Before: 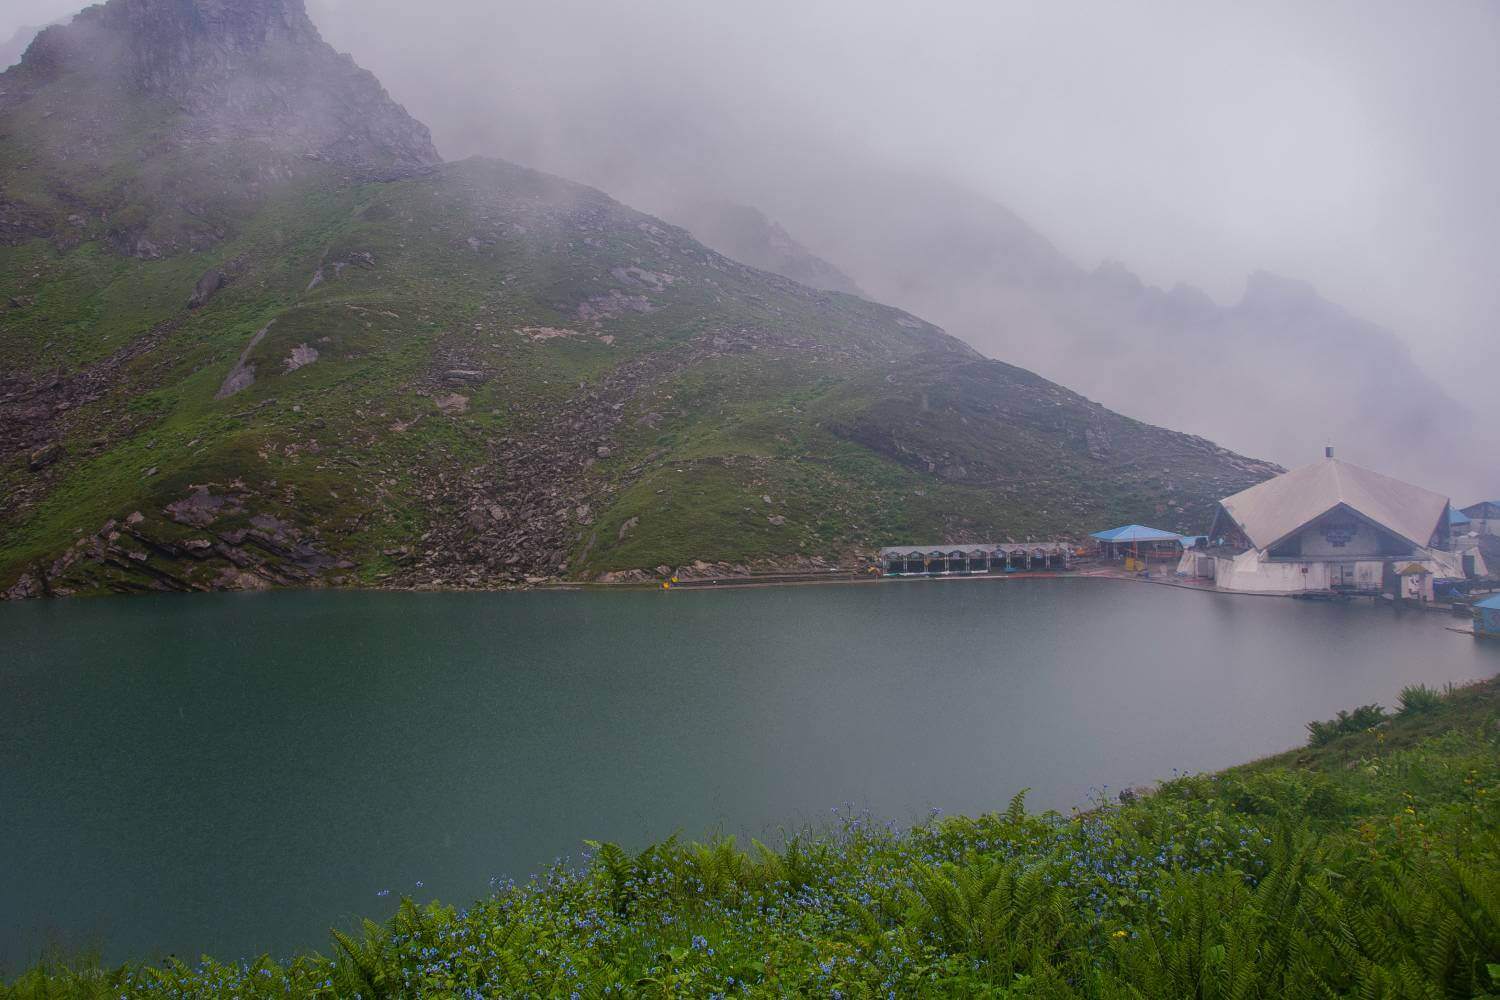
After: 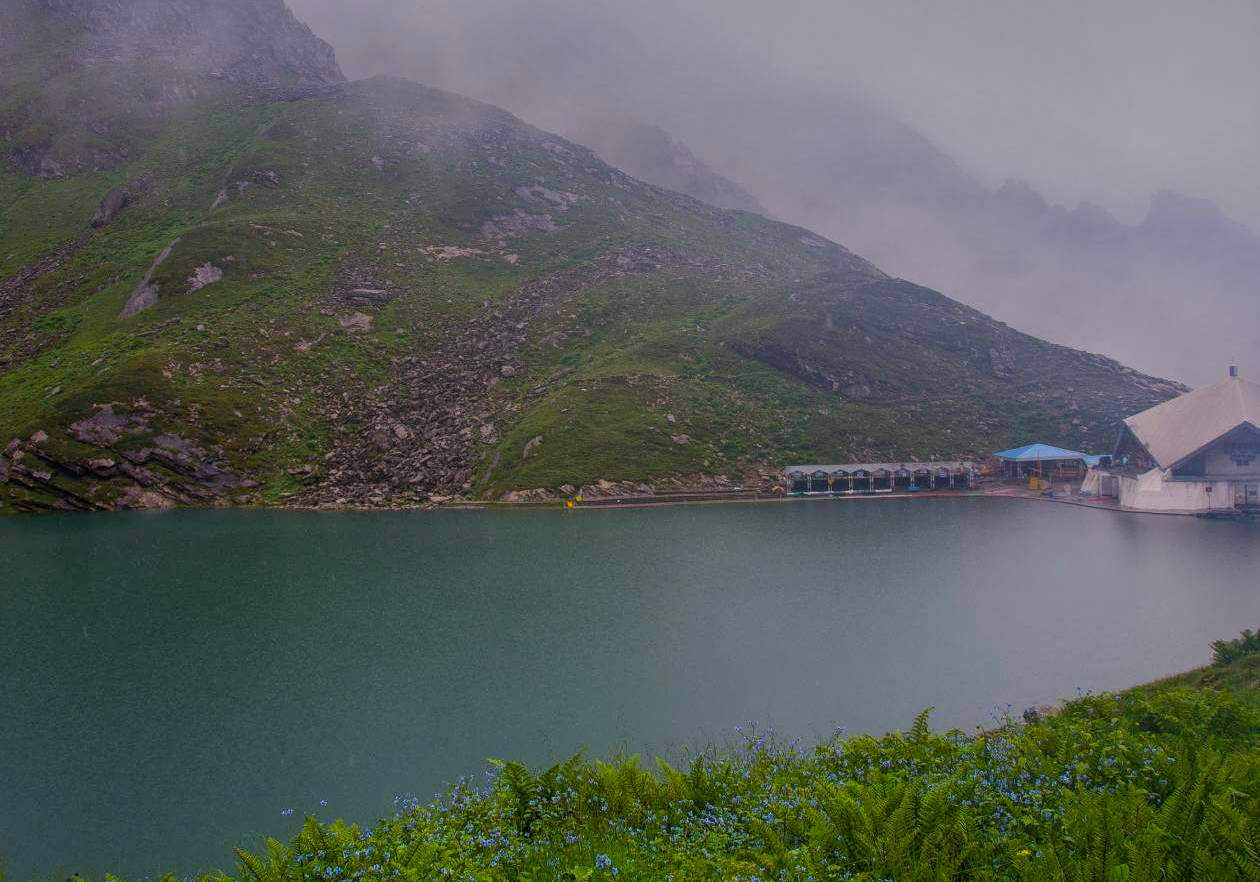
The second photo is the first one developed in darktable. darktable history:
local contrast: on, module defaults
graduated density: on, module defaults
crop: left 6.446%, top 8.188%, right 9.538%, bottom 3.548%
shadows and highlights: shadows 40, highlights -60
color balance rgb: perceptual saturation grading › global saturation 20%, global vibrance 20%
